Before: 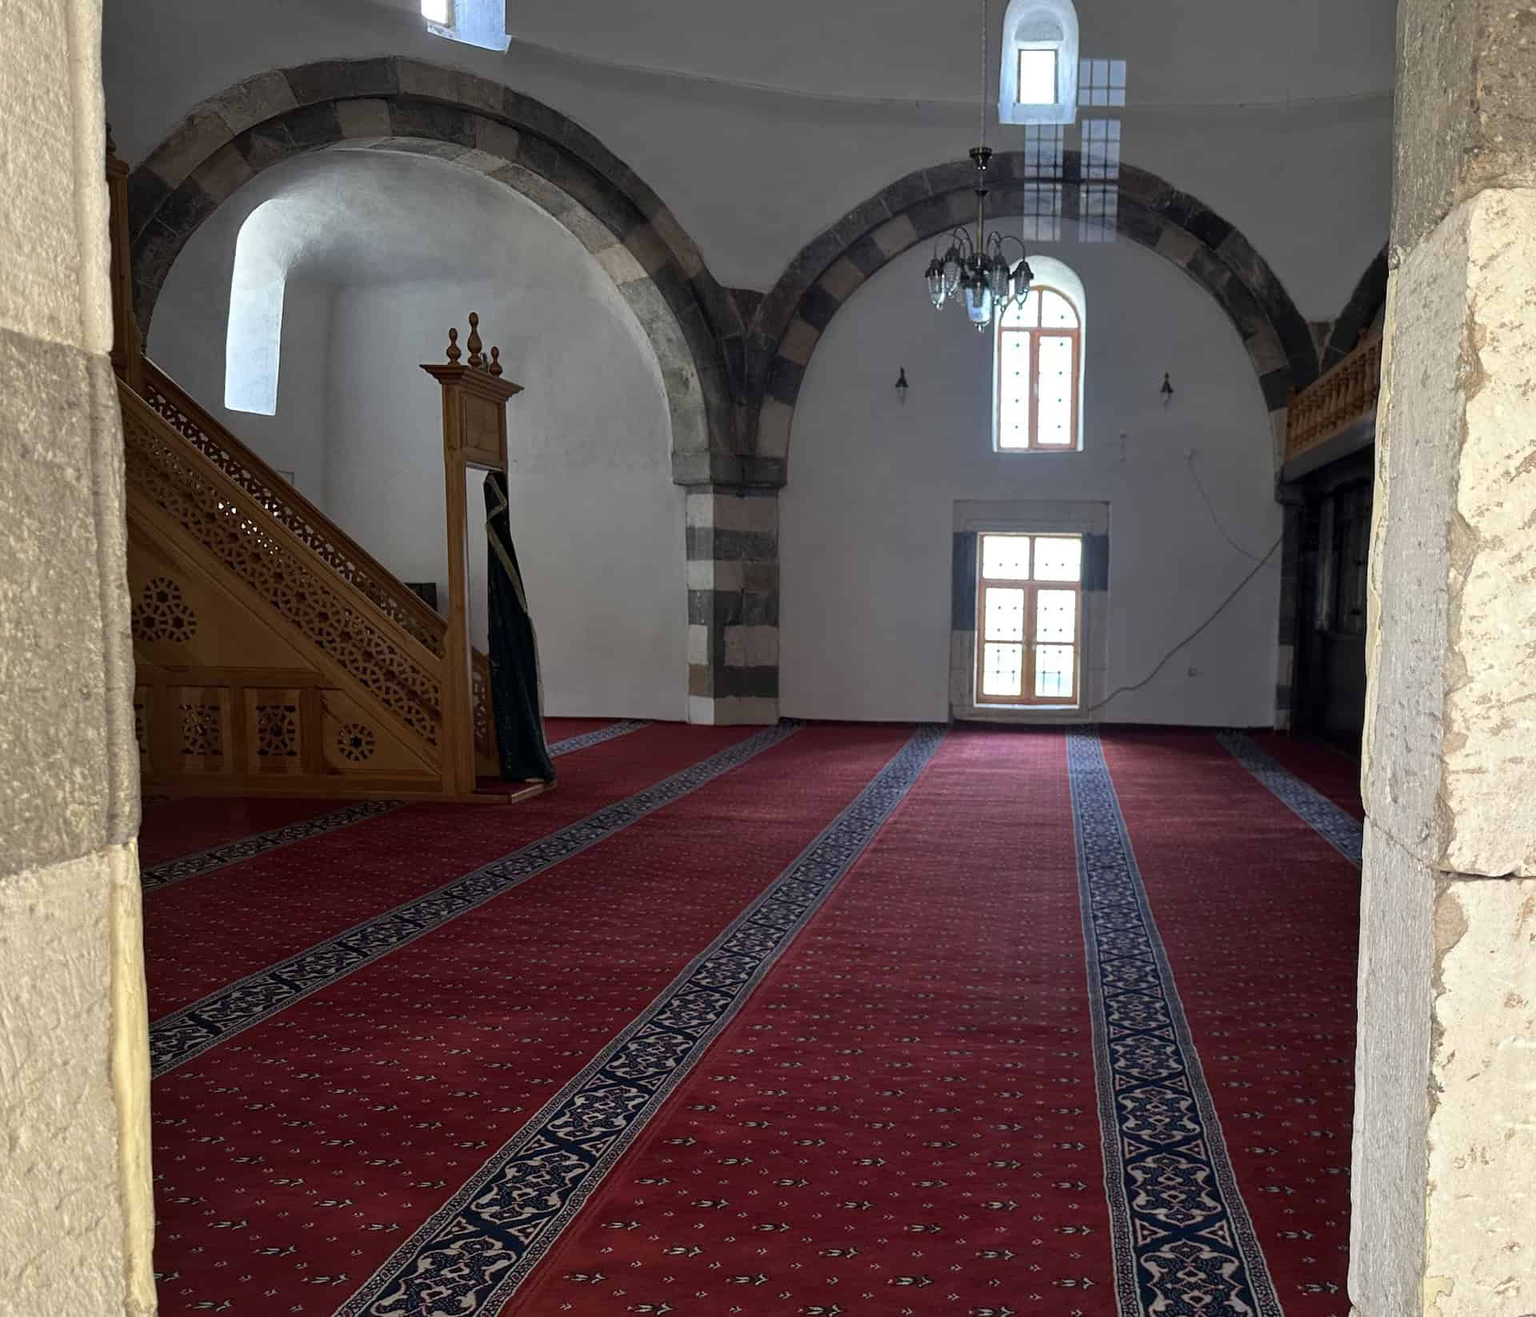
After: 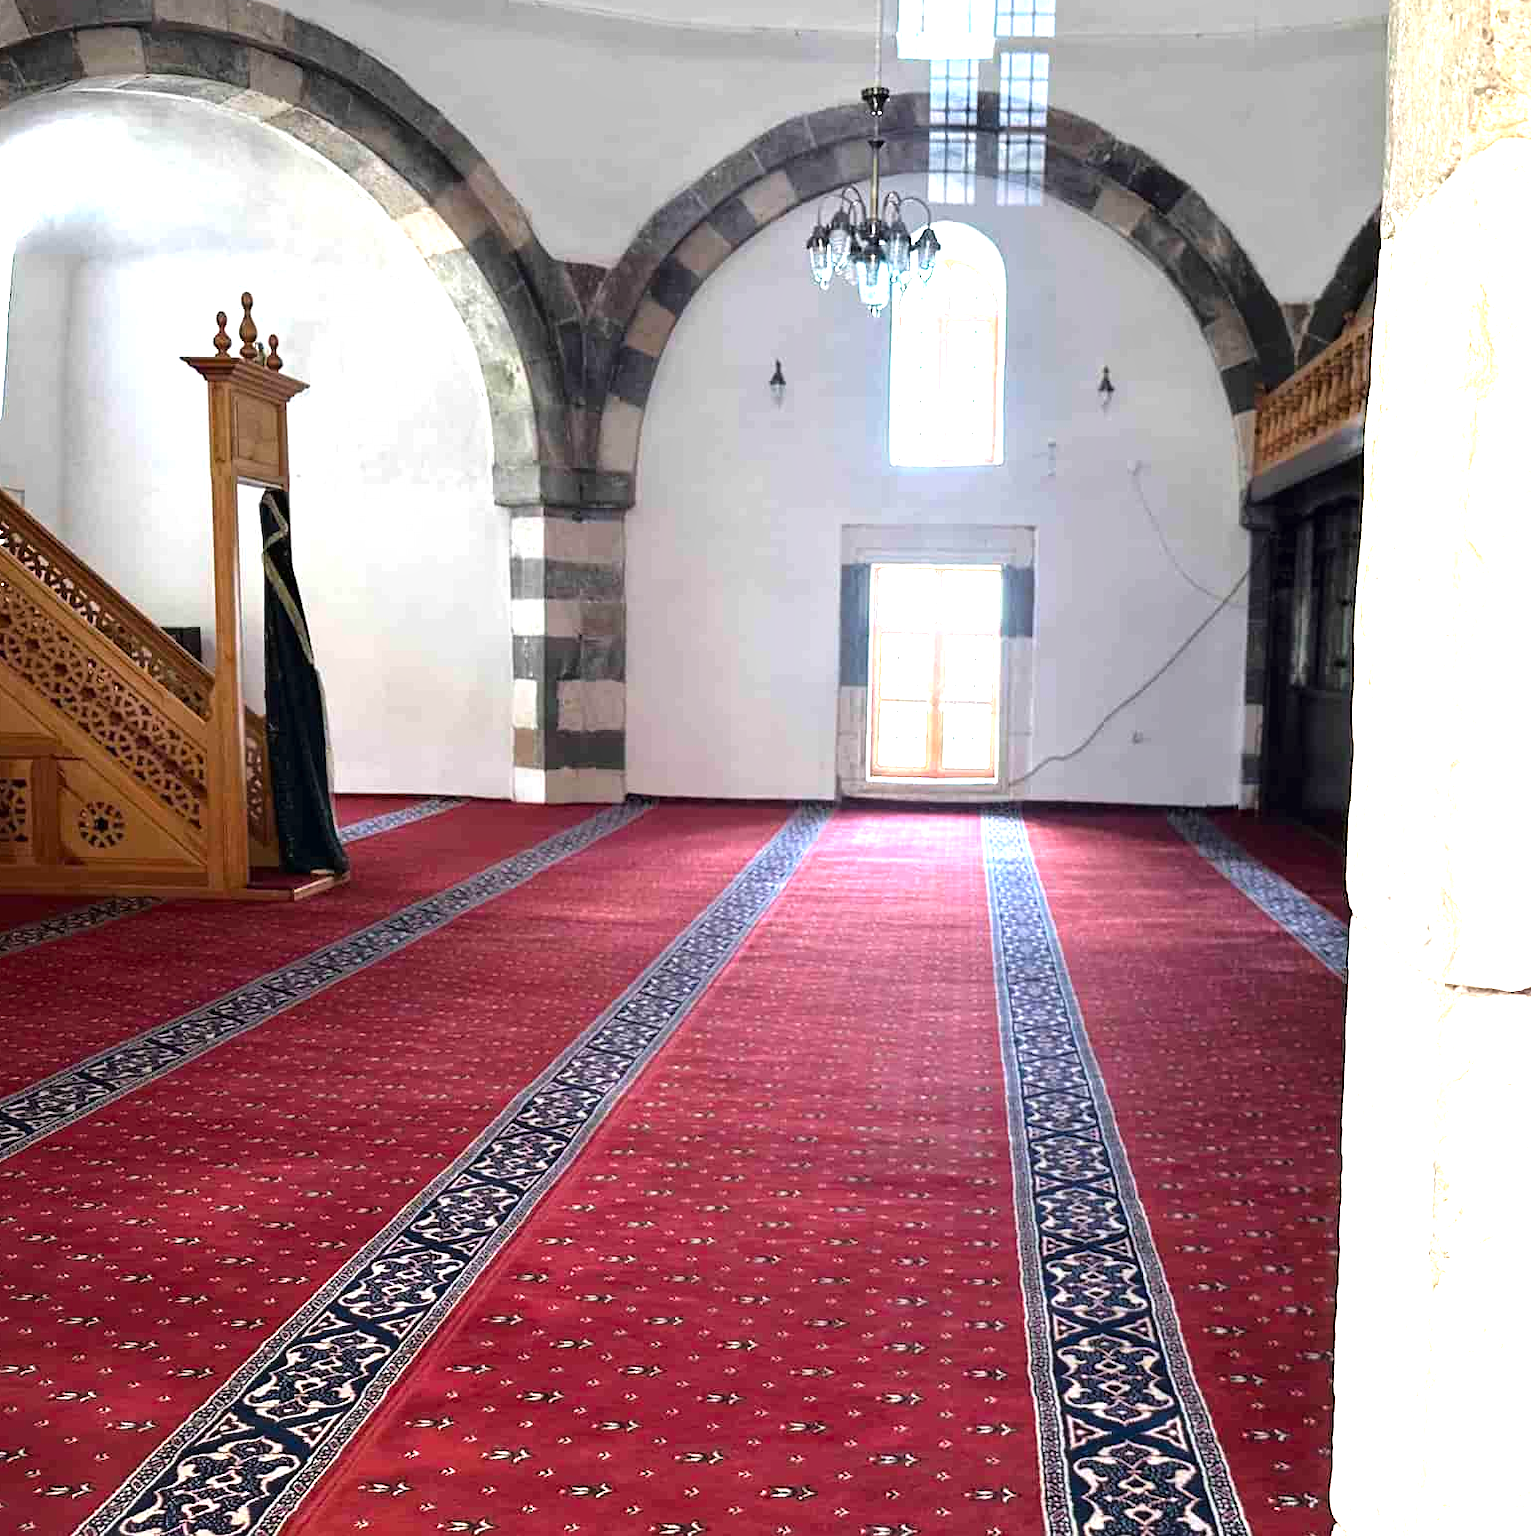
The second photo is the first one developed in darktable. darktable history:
exposure: black level correction 0, exposure 1.514 EV, compensate exposure bias true, compensate highlight preservation false
tone equalizer: -8 EV -0.759 EV, -7 EV -0.695 EV, -6 EV -0.582 EV, -5 EV -0.397 EV, -3 EV 0.4 EV, -2 EV 0.6 EV, -1 EV 0.695 EV, +0 EV 0.727 EV, mask exposure compensation -0.491 EV
crop and rotate: left 17.882%, top 5.852%, right 1.69%
